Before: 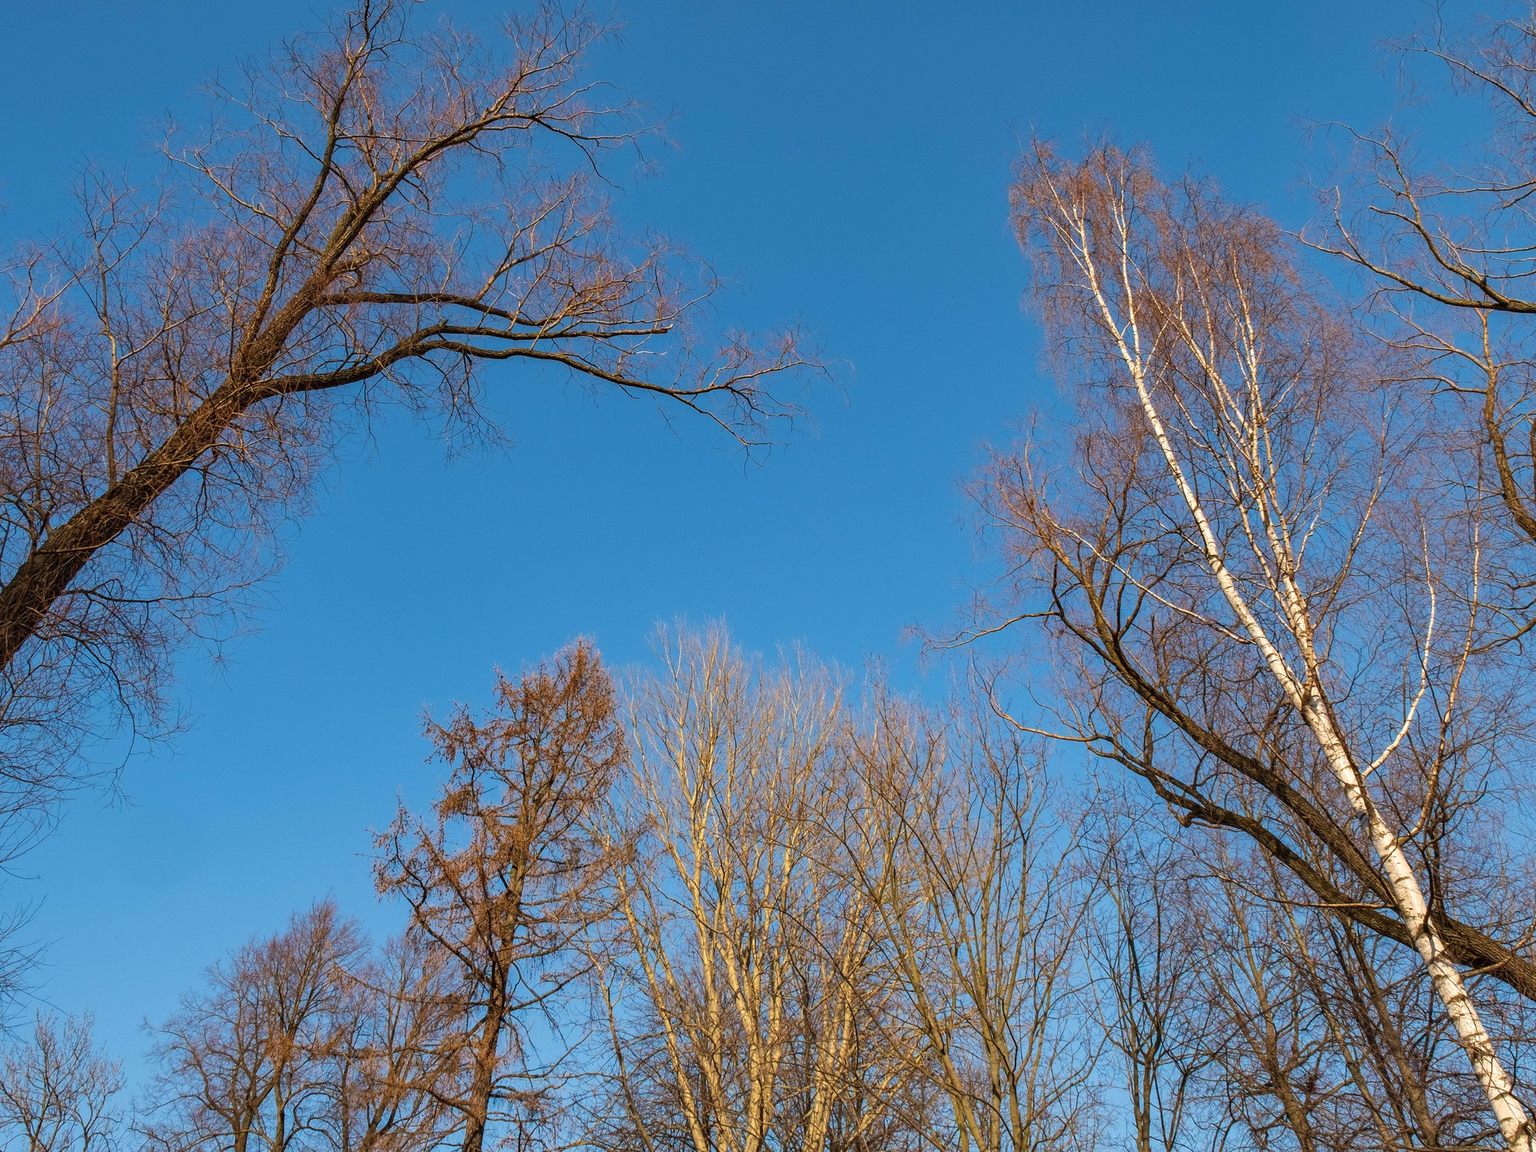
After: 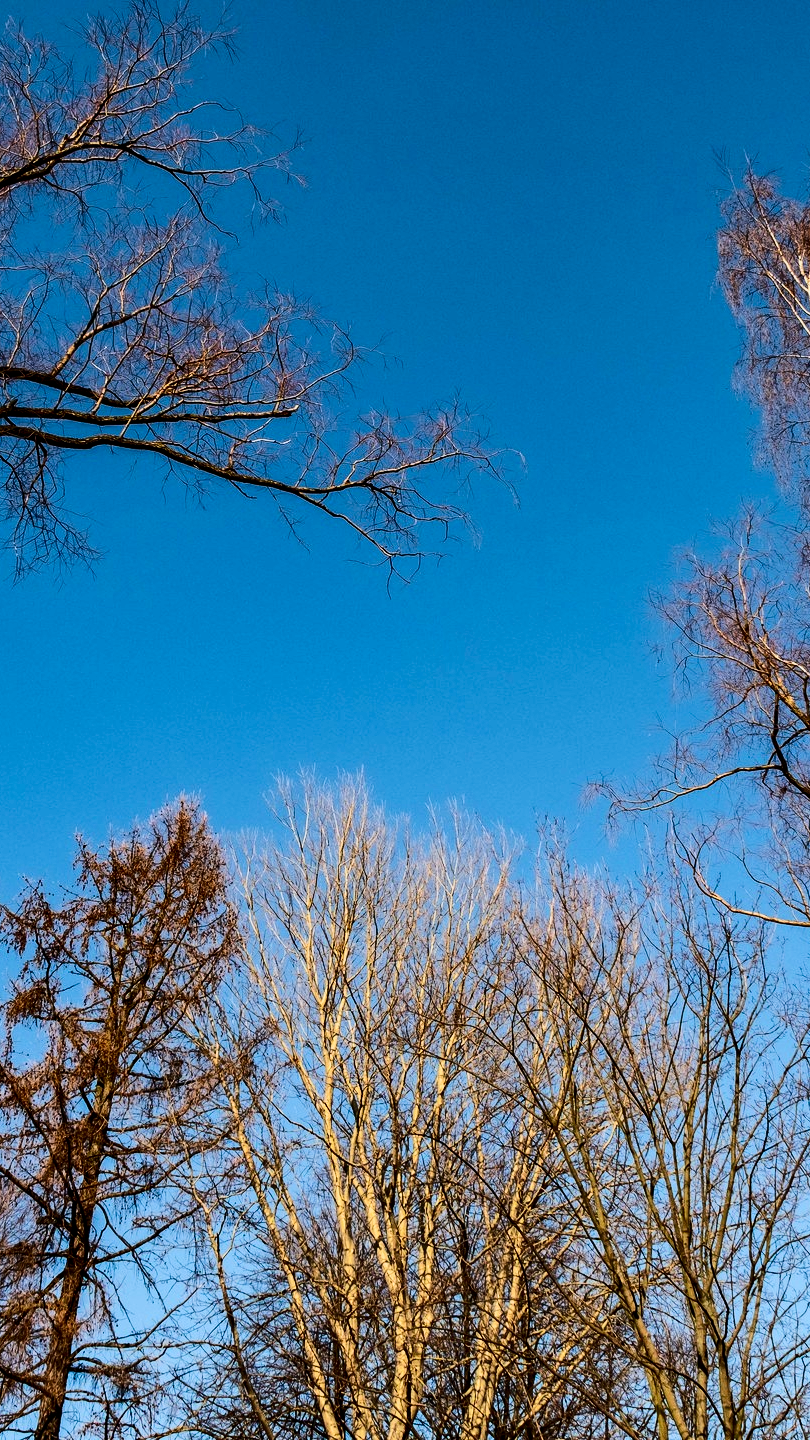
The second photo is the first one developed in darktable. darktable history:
contrast brightness saturation: contrast 0.315, brightness -0.074, saturation 0.172
filmic rgb: black relative exposure -5.05 EV, white relative exposure 3.53 EV, hardness 3.19, contrast 1.3, highlights saturation mix -48.95%
crop: left 28.283%, right 29.523%
